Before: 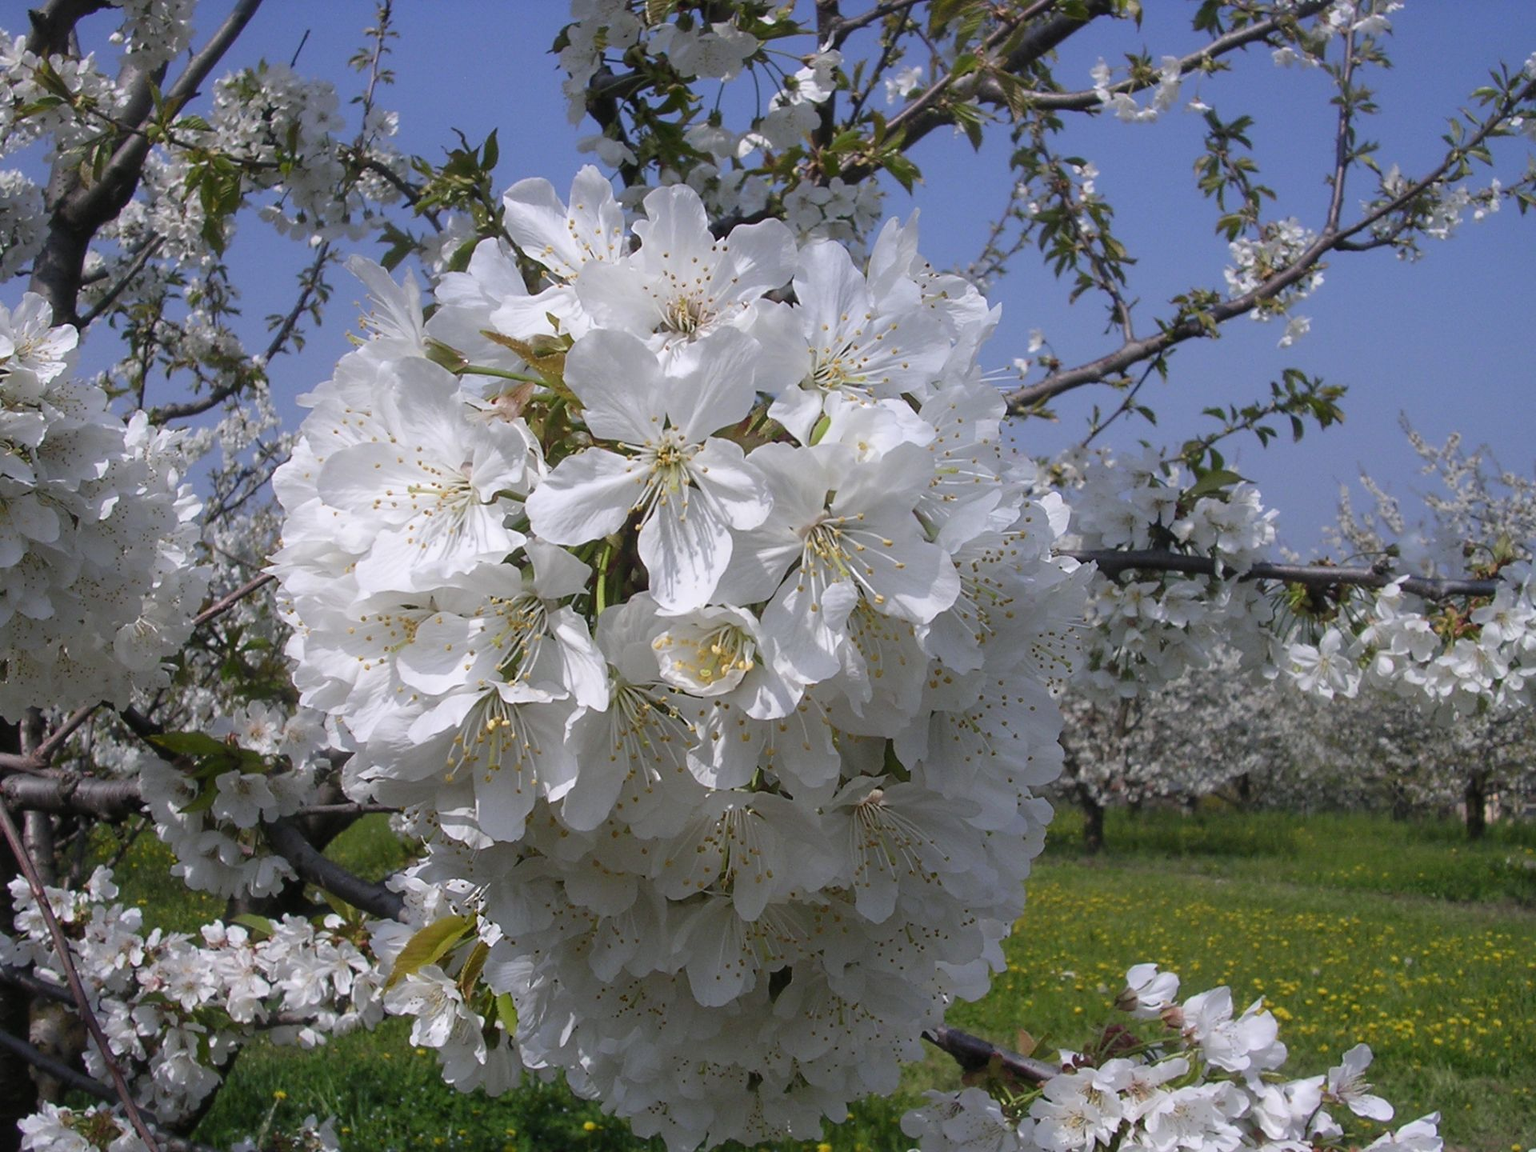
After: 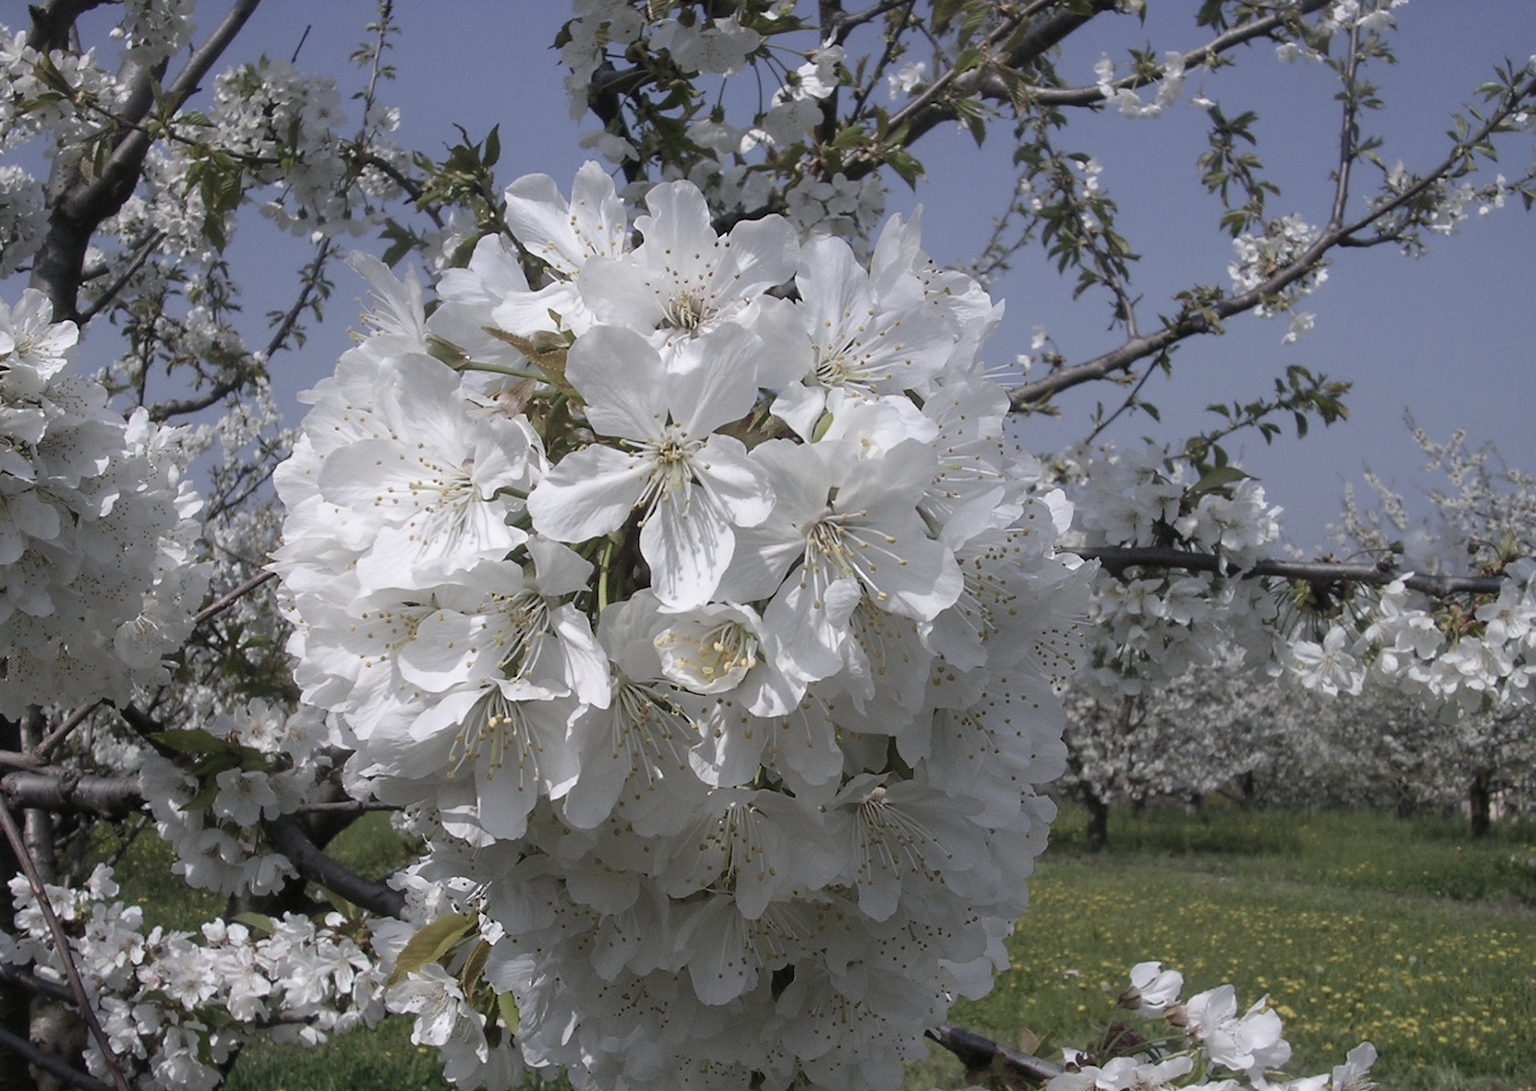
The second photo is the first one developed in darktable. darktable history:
color correction: saturation 0.57
crop: top 0.448%, right 0.264%, bottom 5.045%
